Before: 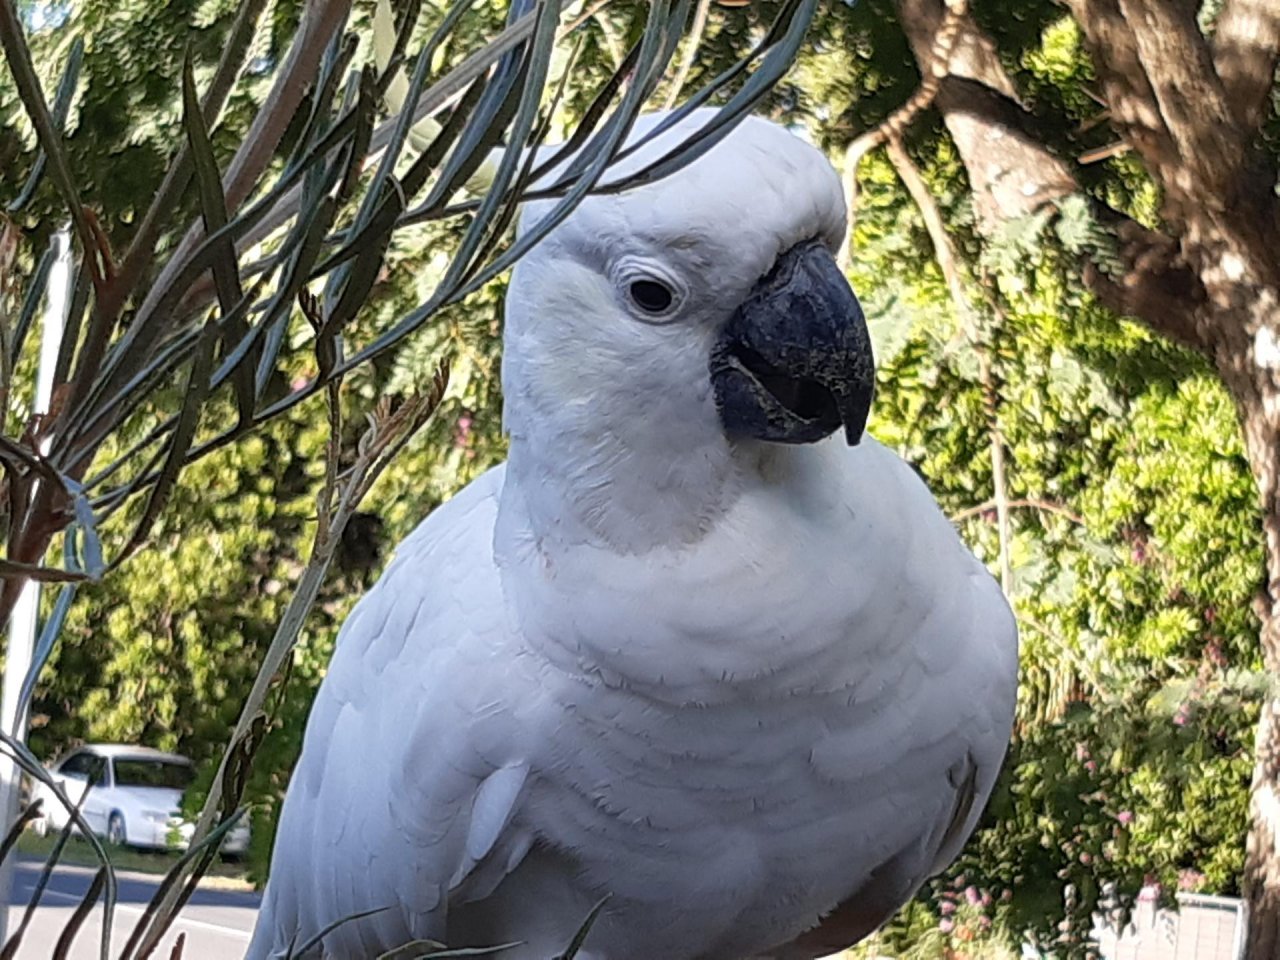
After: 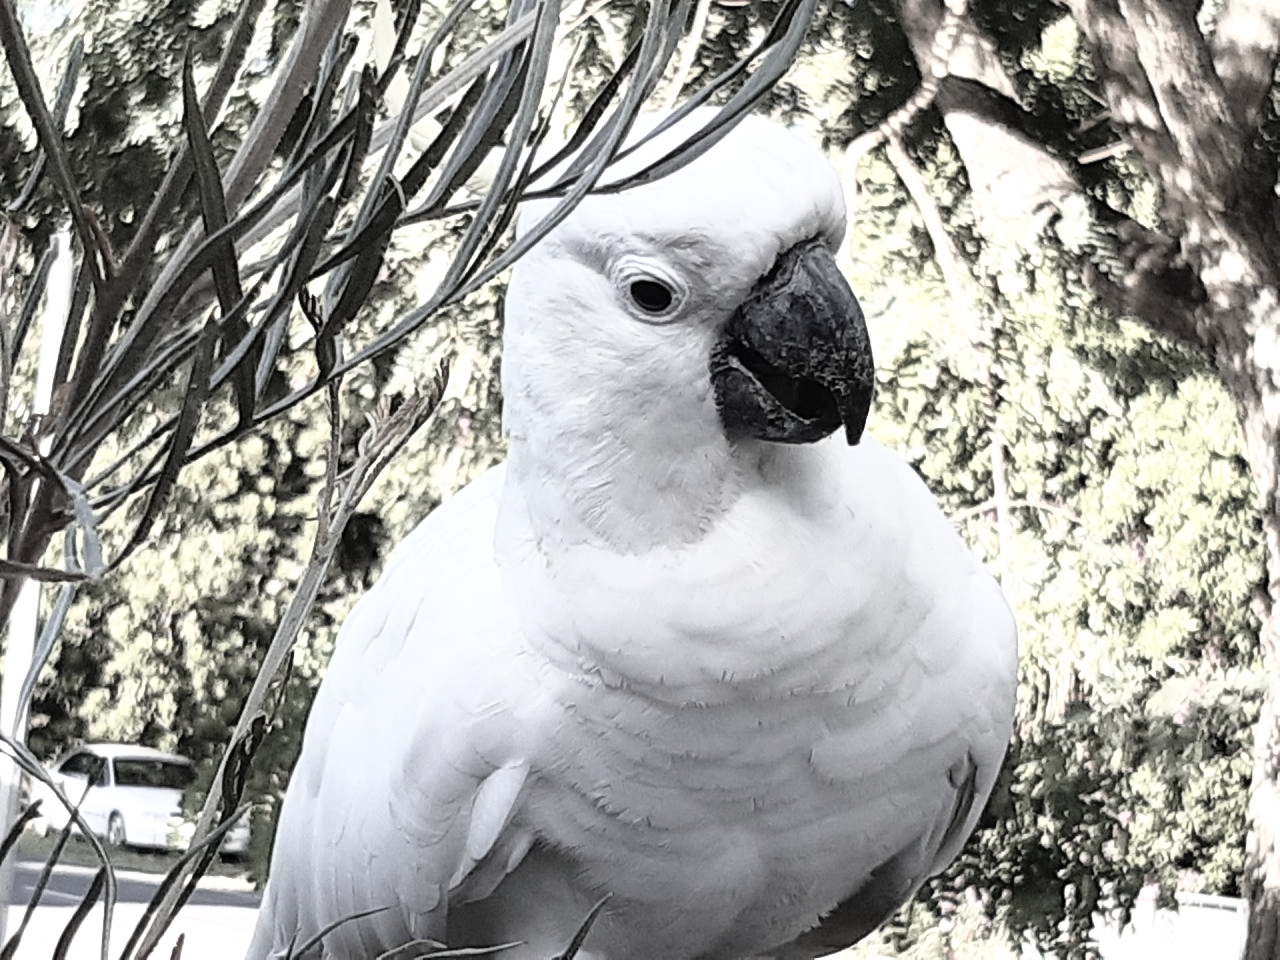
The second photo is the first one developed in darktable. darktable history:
exposure: black level correction 0, exposure 0.5 EV, compensate highlight preservation false
grain: coarseness 0.81 ISO, strength 1.34%, mid-tones bias 0%
base curve: curves: ch0 [(0, 0) (0.557, 0.834) (1, 1)]
rgb curve: curves: ch0 [(0, 0) (0.136, 0.078) (0.262, 0.245) (0.414, 0.42) (1, 1)], compensate middle gray true, preserve colors basic power
color correction: saturation 0.2
